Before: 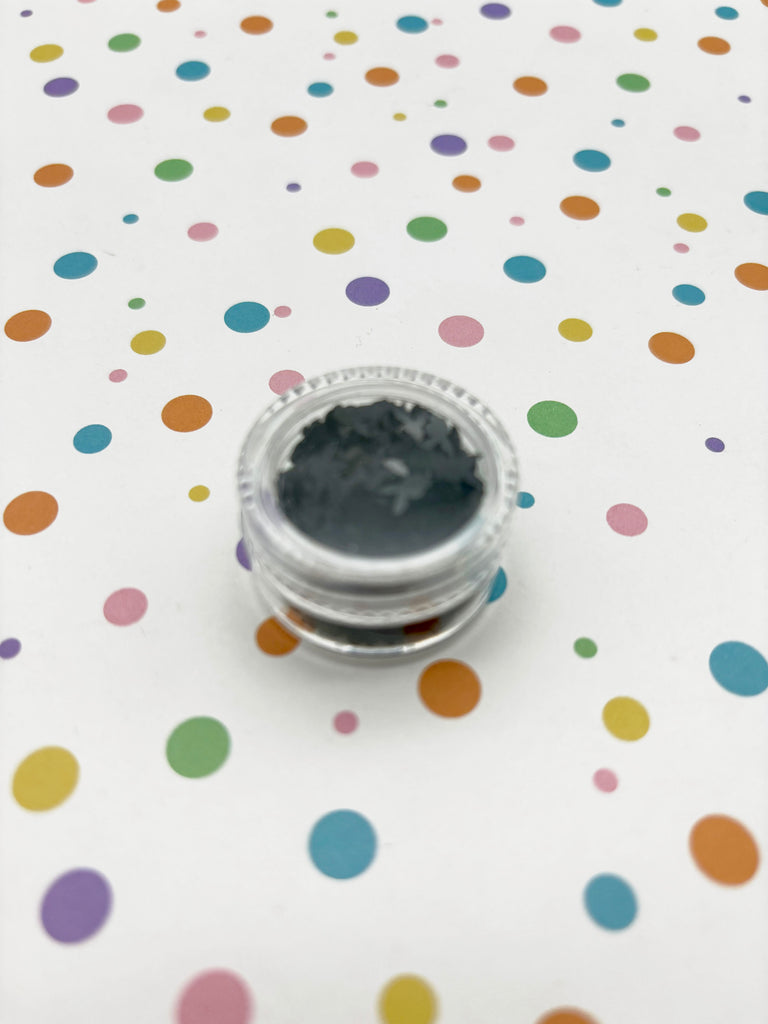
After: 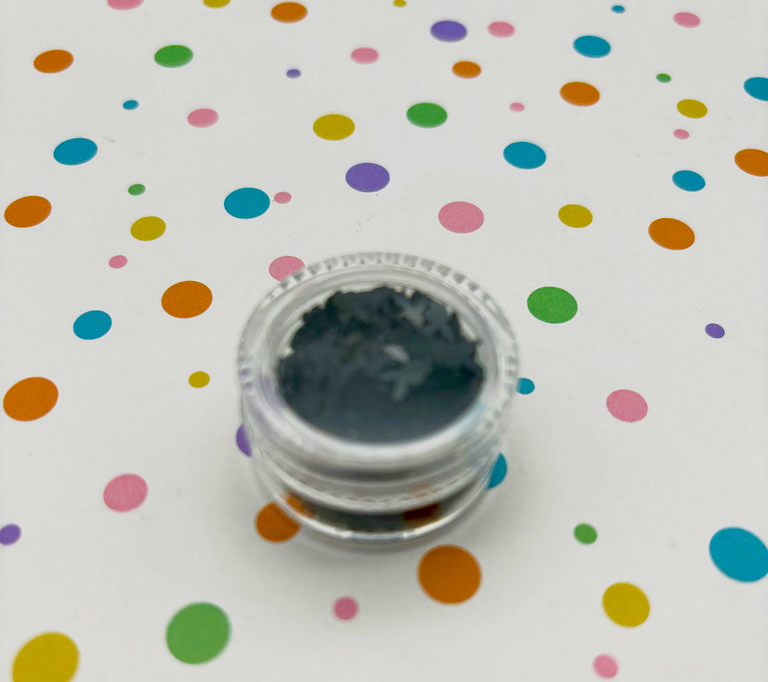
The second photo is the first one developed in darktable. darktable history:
color balance rgb: linear chroma grading › global chroma 15%, perceptual saturation grading › global saturation 30%
contrast brightness saturation: contrast 0.04, saturation 0.16
crop: top 11.166%, bottom 22.168%
exposure: exposure -0.293 EV, compensate highlight preservation false
